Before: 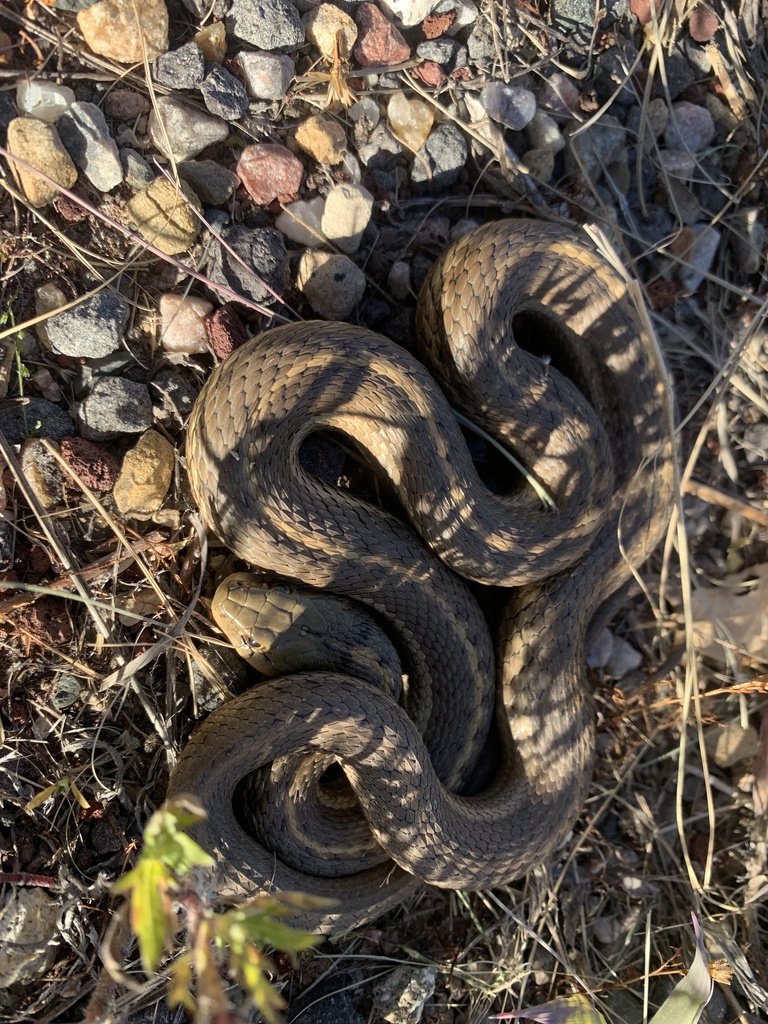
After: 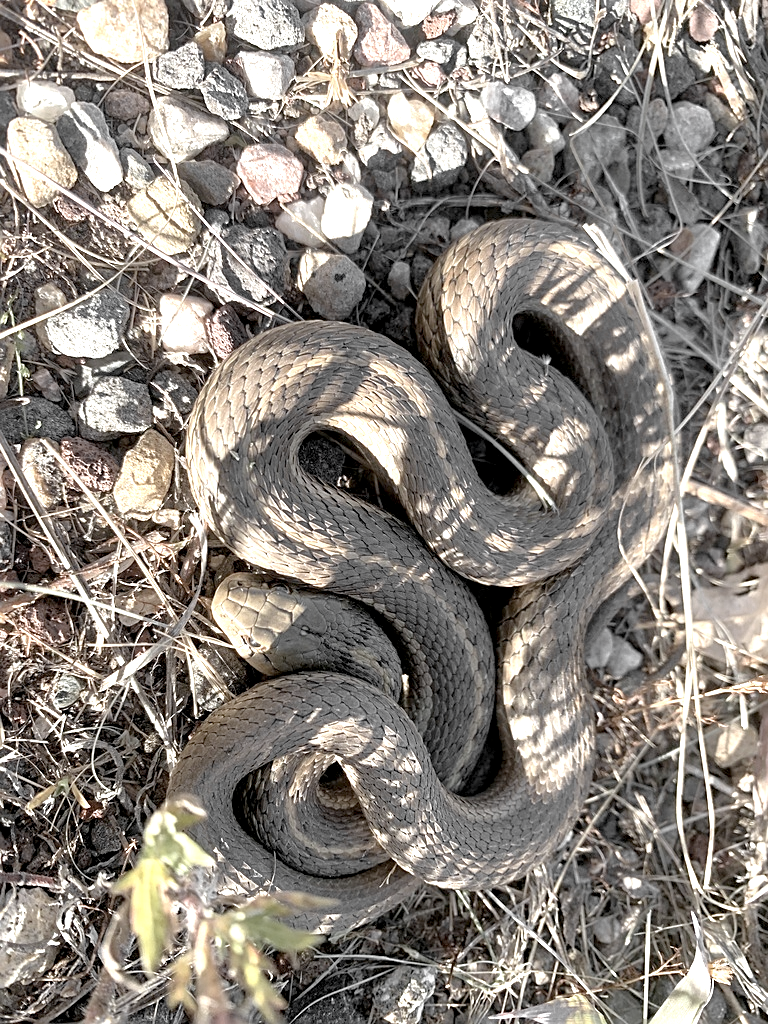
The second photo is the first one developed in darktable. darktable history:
sharpen: on, module defaults
tone equalizer: -7 EV 0.145 EV, -6 EV 0.592 EV, -5 EV 1.18 EV, -4 EV 1.33 EV, -3 EV 1.14 EV, -2 EV 0.6 EV, -1 EV 0.151 EV, smoothing diameter 24.95%, edges refinement/feathering 6.84, preserve details guided filter
exposure: black level correction 0.001, exposure 1.321 EV, compensate exposure bias true, compensate highlight preservation false
color zones: curves: ch0 [(0, 0.613) (0.01, 0.613) (0.245, 0.448) (0.498, 0.529) (0.642, 0.665) (0.879, 0.777) (0.99, 0.613)]; ch1 [(0, 0.035) (0.121, 0.189) (0.259, 0.197) (0.415, 0.061) (0.589, 0.022) (0.732, 0.022) (0.857, 0.026) (0.991, 0.053)]
